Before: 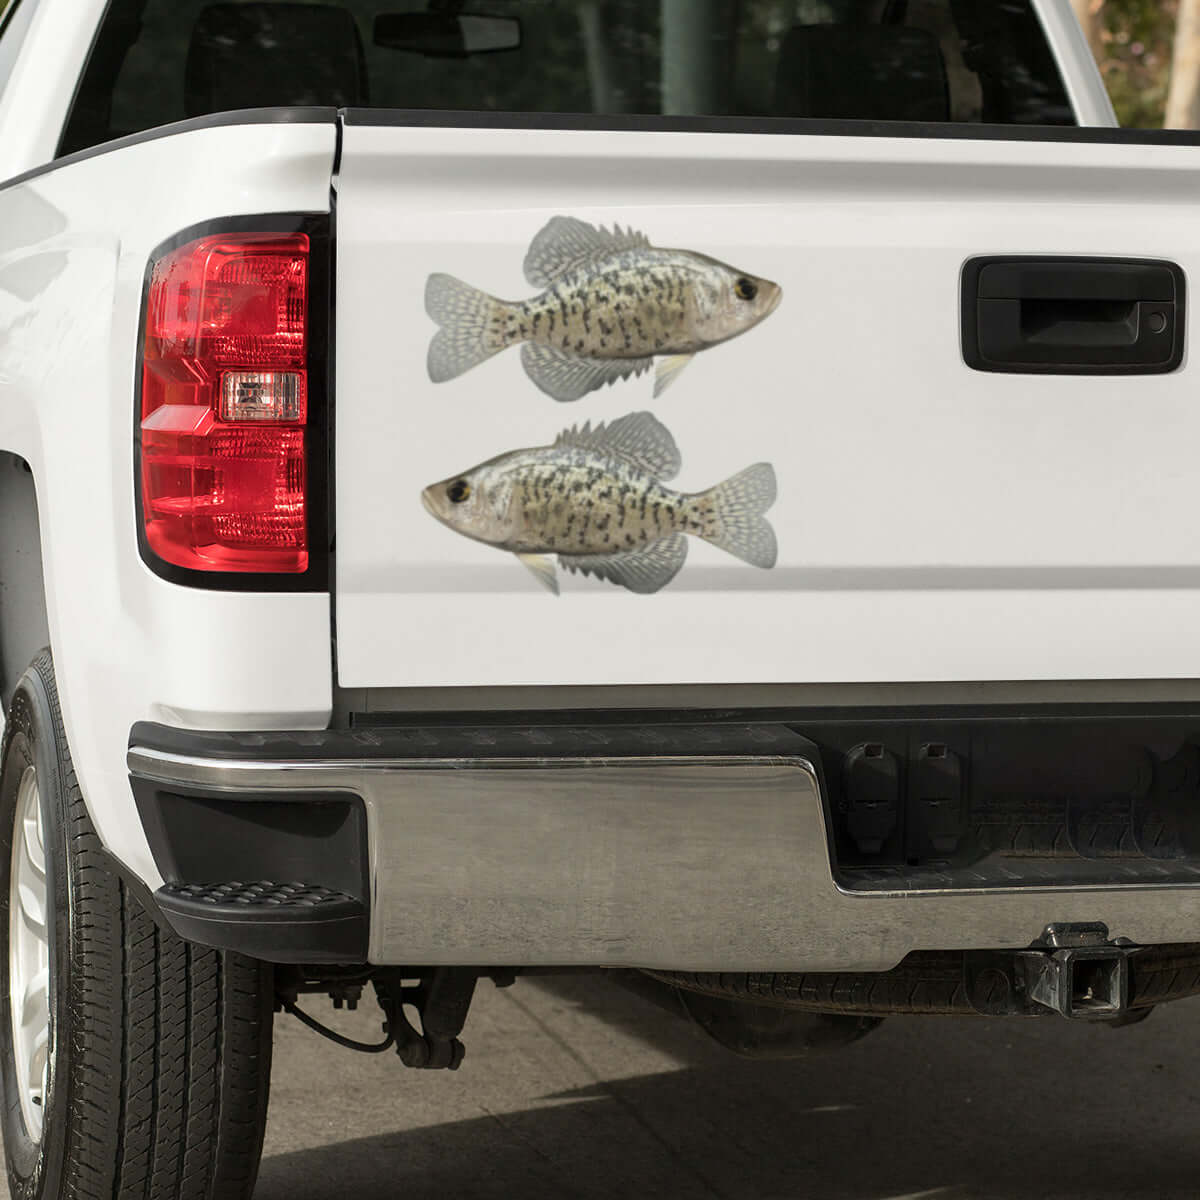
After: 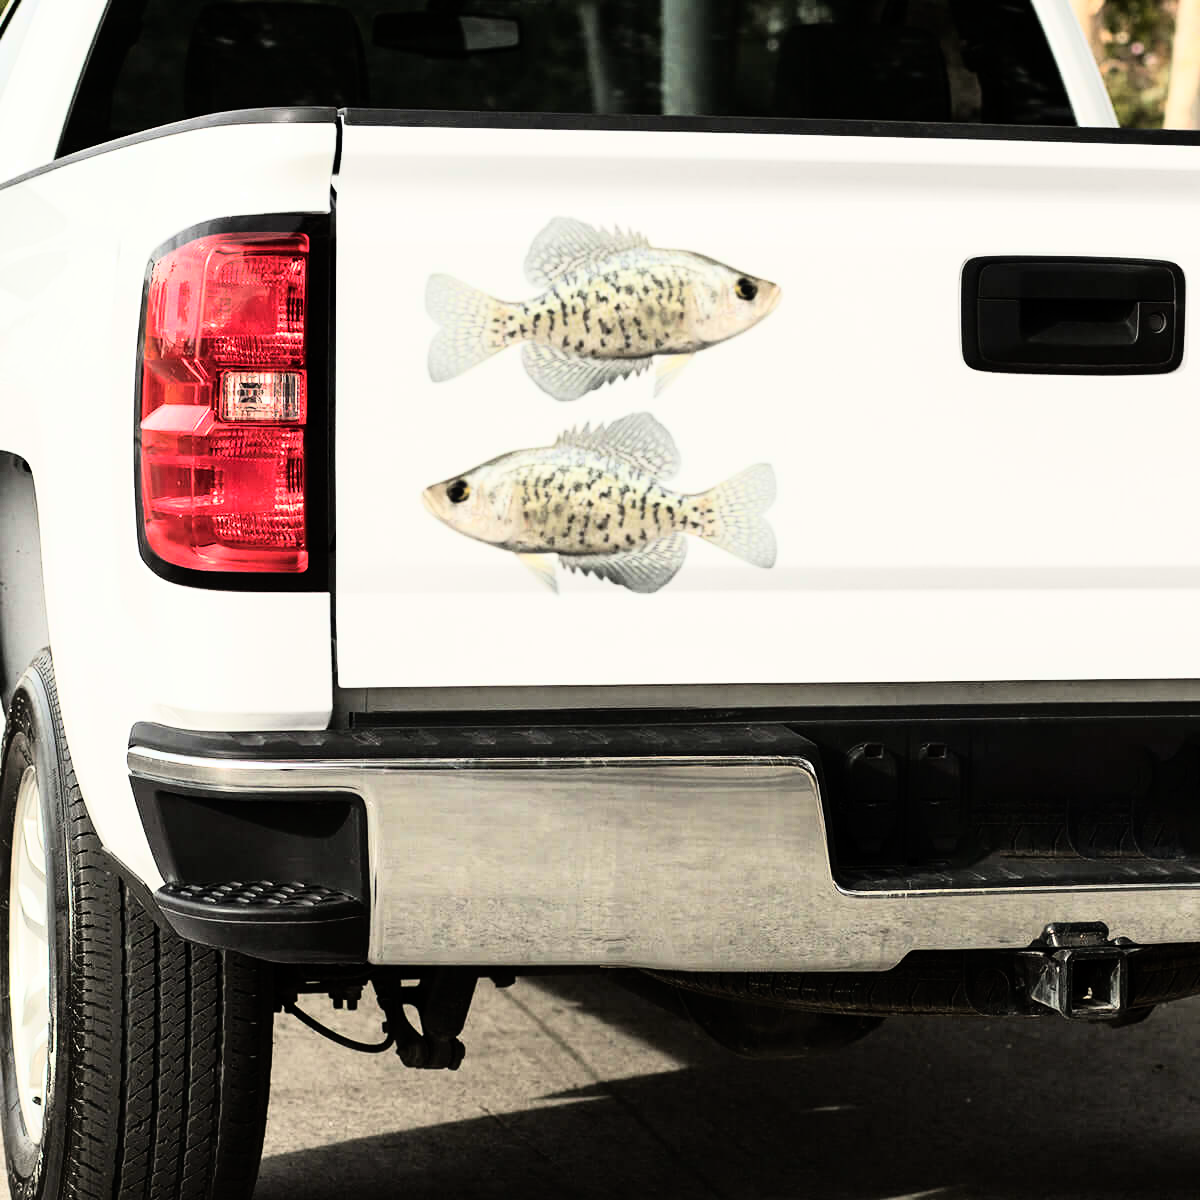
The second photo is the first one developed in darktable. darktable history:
shadows and highlights: radius 331.84, shadows 53.55, highlights -100, compress 94.63%, highlights color adjustment 73.23%, soften with gaussian
rgb curve: curves: ch0 [(0, 0) (0.21, 0.15) (0.24, 0.21) (0.5, 0.75) (0.75, 0.96) (0.89, 0.99) (1, 1)]; ch1 [(0, 0.02) (0.21, 0.13) (0.25, 0.2) (0.5, 0.67) (0.75, 0.9) (0.89, 0.97) (1, 1)]; ch2 [(0, 0.02) (0.21, 0.13) (0.25, 0.2) (0.5, 0.67) (0.75, 0.9) (0.89, 0.97) (1, 1)], compensate middle gray true
